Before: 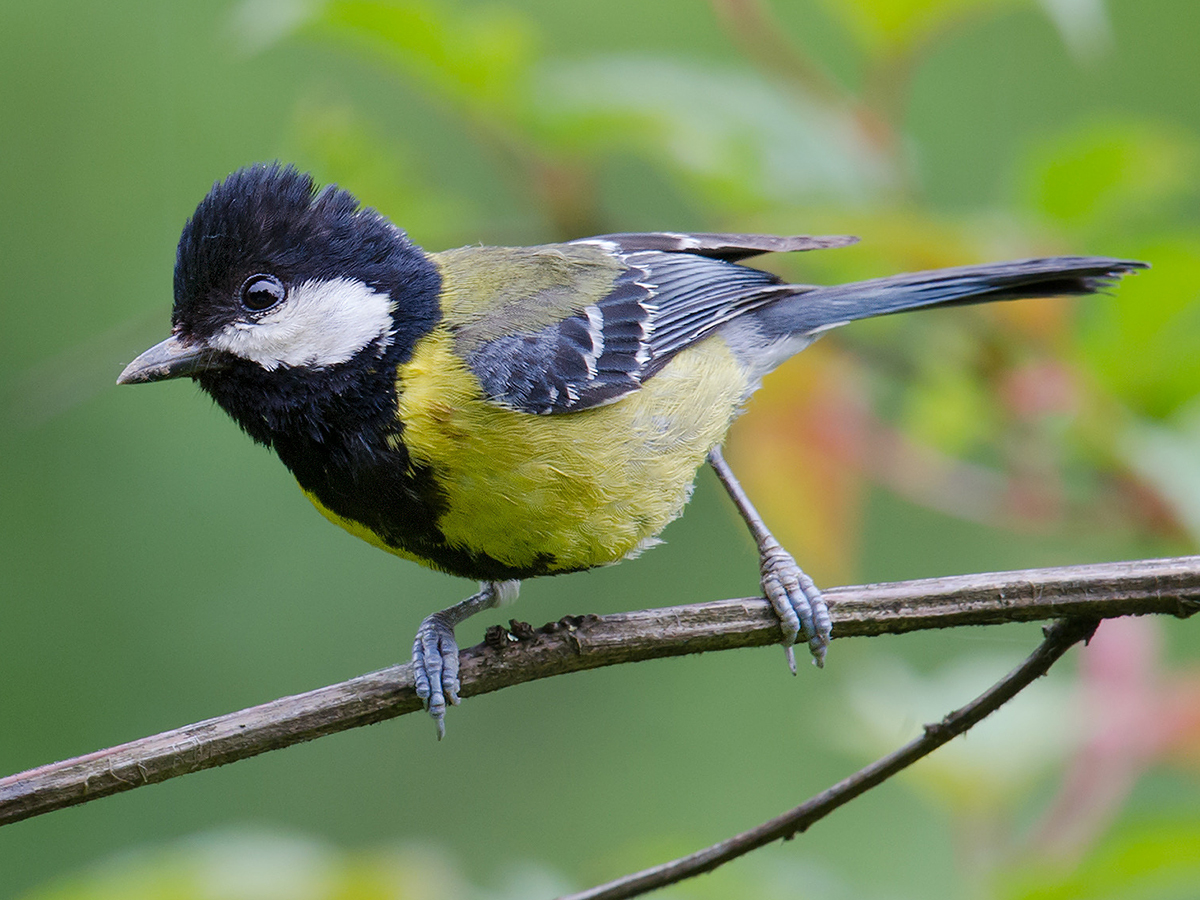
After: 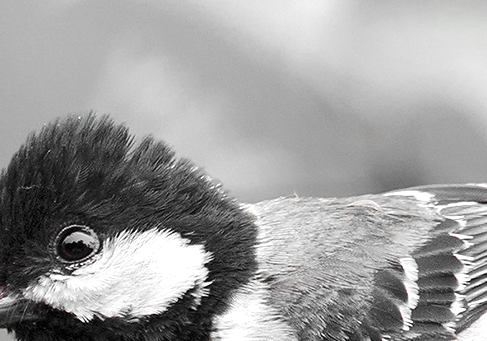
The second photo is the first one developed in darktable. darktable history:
exposure: exposure 0.6 EV, compensate highlight preservation false
crop: left 15.452%, top 5.459%, right 43.956%, bottom 56.62%
color zones: curves: ch0 [(0, 0.497) (0.096, 0.361) (0.221, 0.538) (0.429, 0.5) (0.571, 0.5) (0.714, 0.5) (0.857, 0.5) (1, 0.497)]; ch1 [(0, 0.5) (0.143, 0.5) (0.257, -0.002) (0.429, 0.04) (0.571, -0.001) (0.714, -0.015) (0.857, 0.024) (1, 0.5)]
